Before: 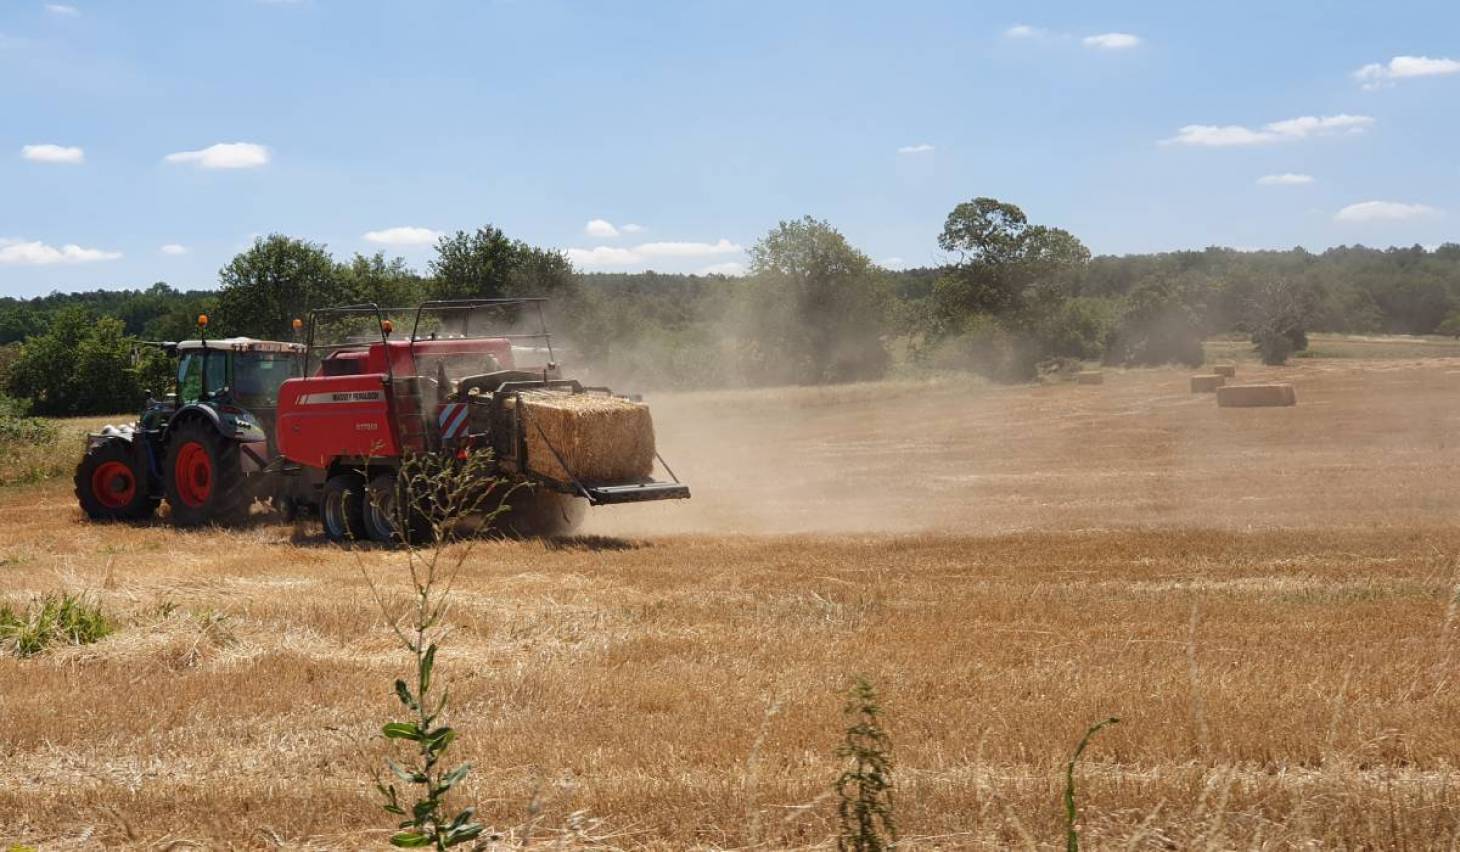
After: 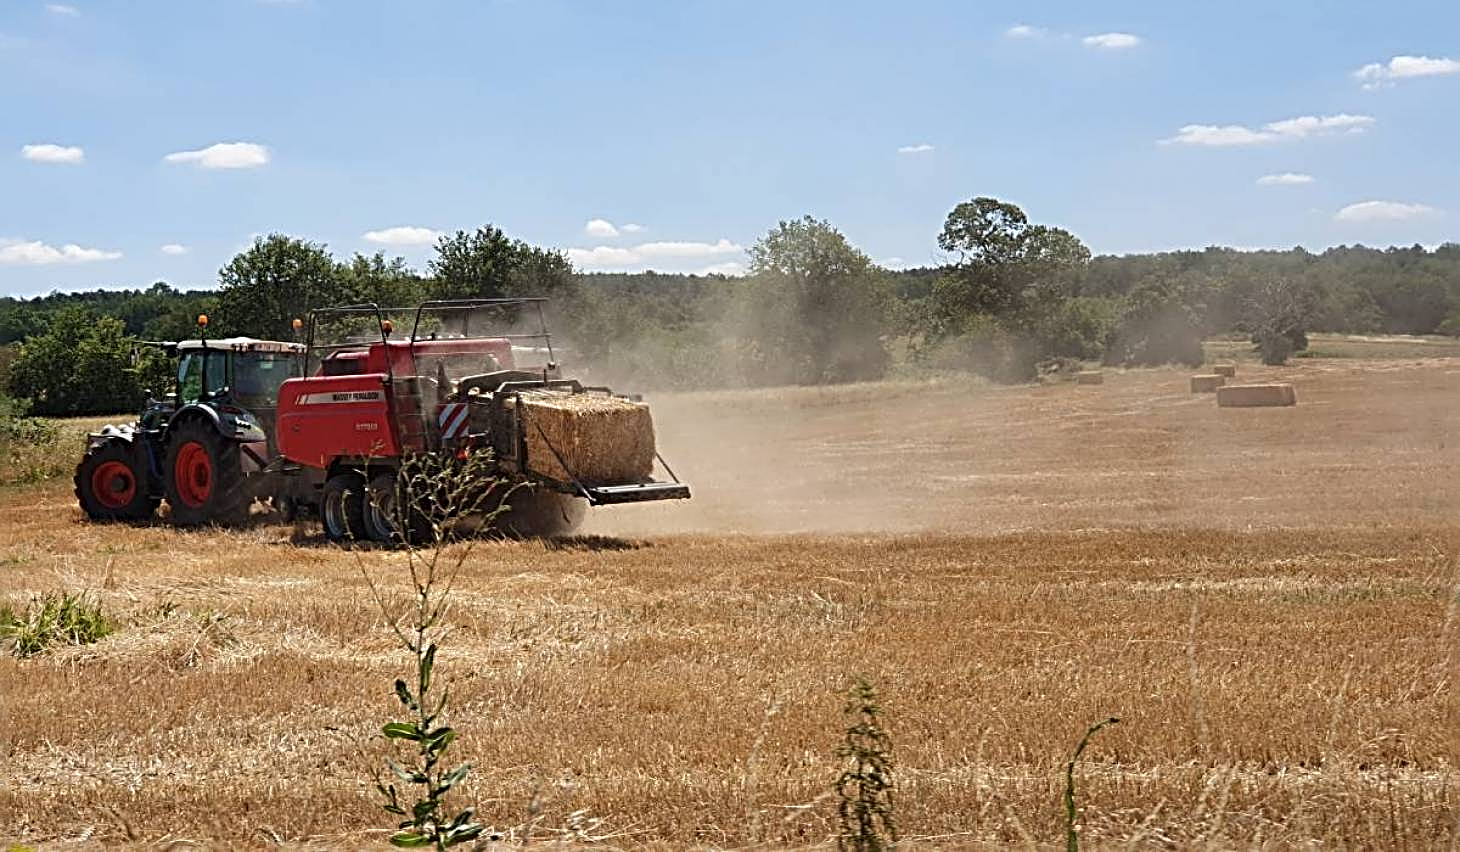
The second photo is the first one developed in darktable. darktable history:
sharpen: radius 3.669, amount 0.943
